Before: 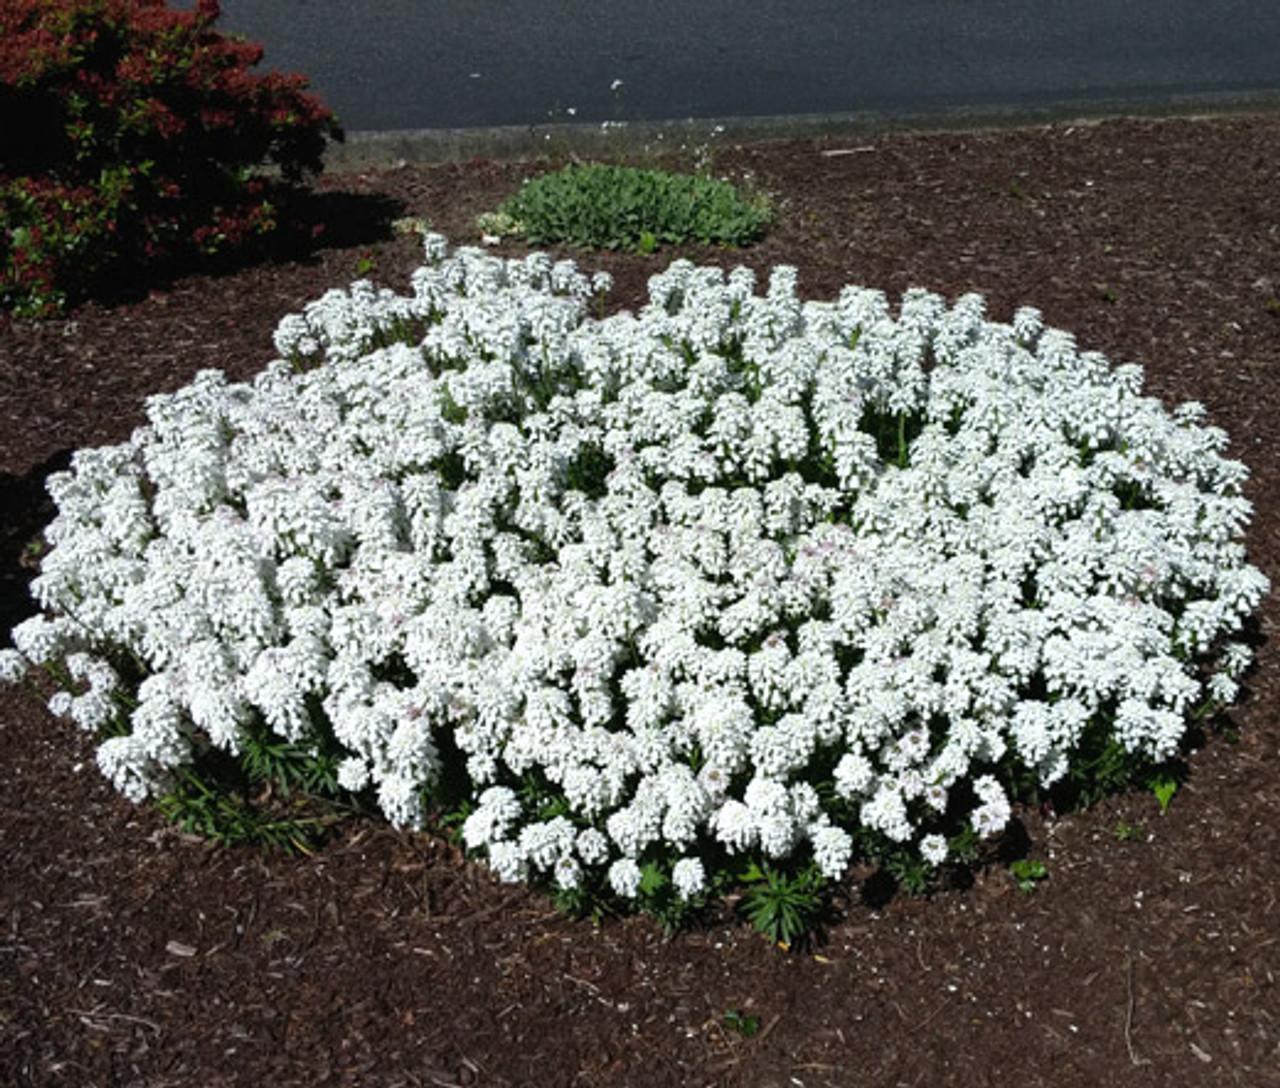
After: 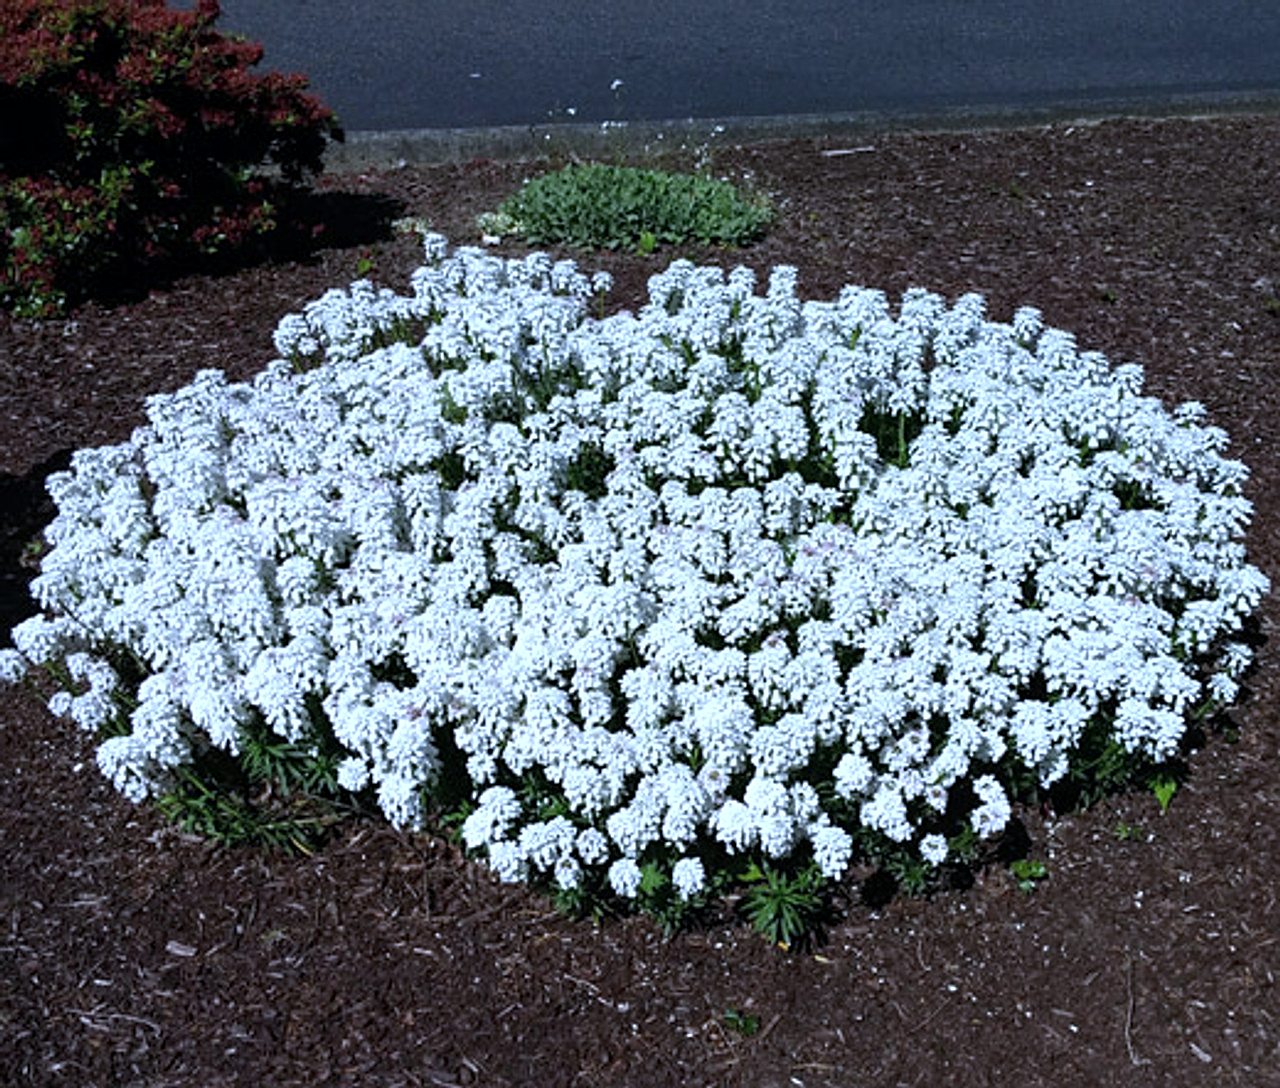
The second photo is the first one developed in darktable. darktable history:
color calibration: illuminant as shot in camera, x 0.358, y 0.373, temperature 4628.91 K
white balance: red 0.926, green 1.003, blue 1.133
sharpen: on, module defaults
local contrast: highlights 100%, shadows 100%, detail 120%, midtone range 0.2
